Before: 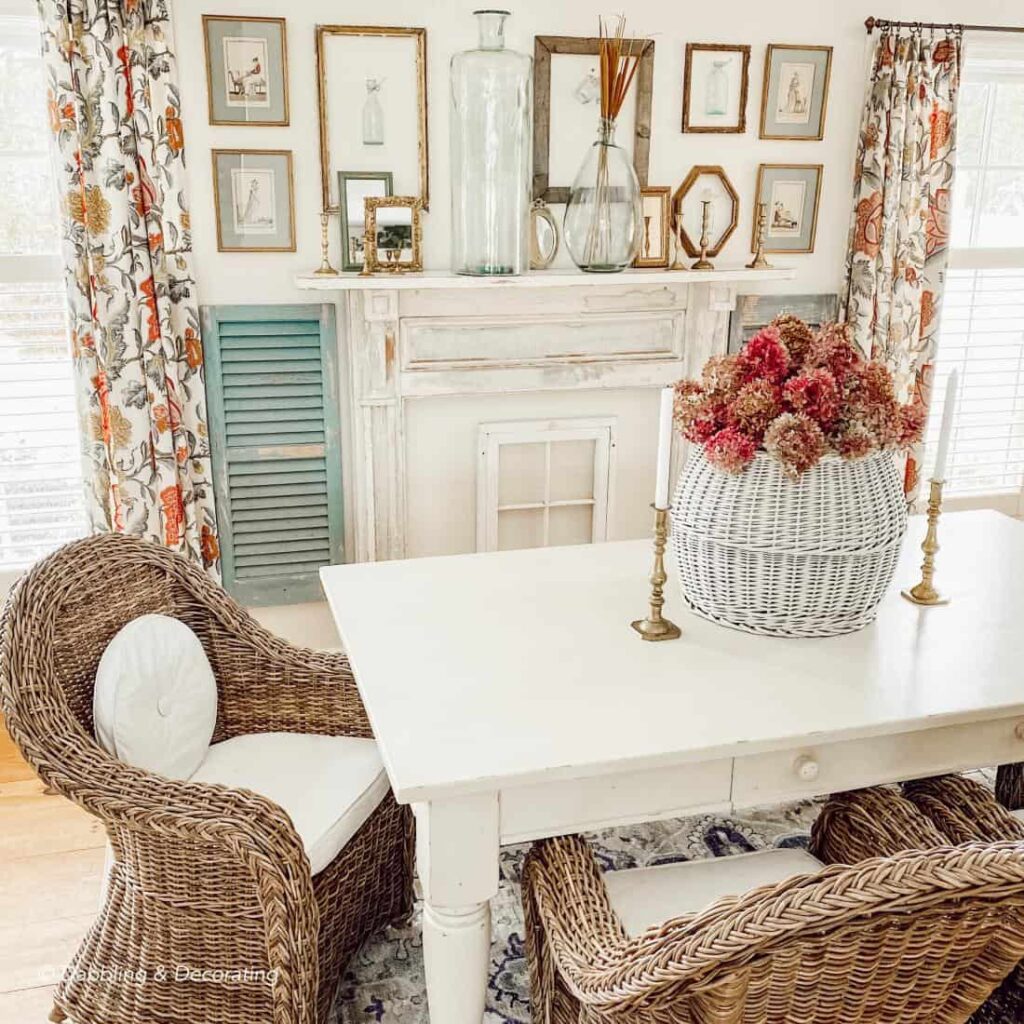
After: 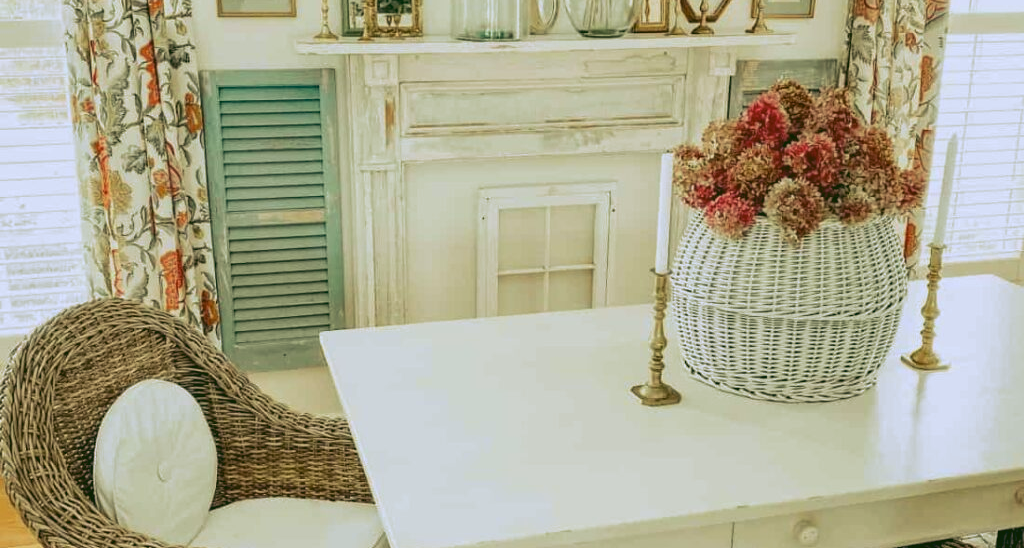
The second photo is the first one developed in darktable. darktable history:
tone equalizer: on, module defaults
crop and rotate: top 23.043%, bottom 23.437%
rgb curve: curves: ch0 [(0.123, 0.061) (0.995, 0.887)]; ch1 [(0.06, 0.116) (1, 0.906)]; ch2 [(0, 0) (0.824, 0.69) (1, 1)], mode RGB, independent channels, compensate middle gray true
